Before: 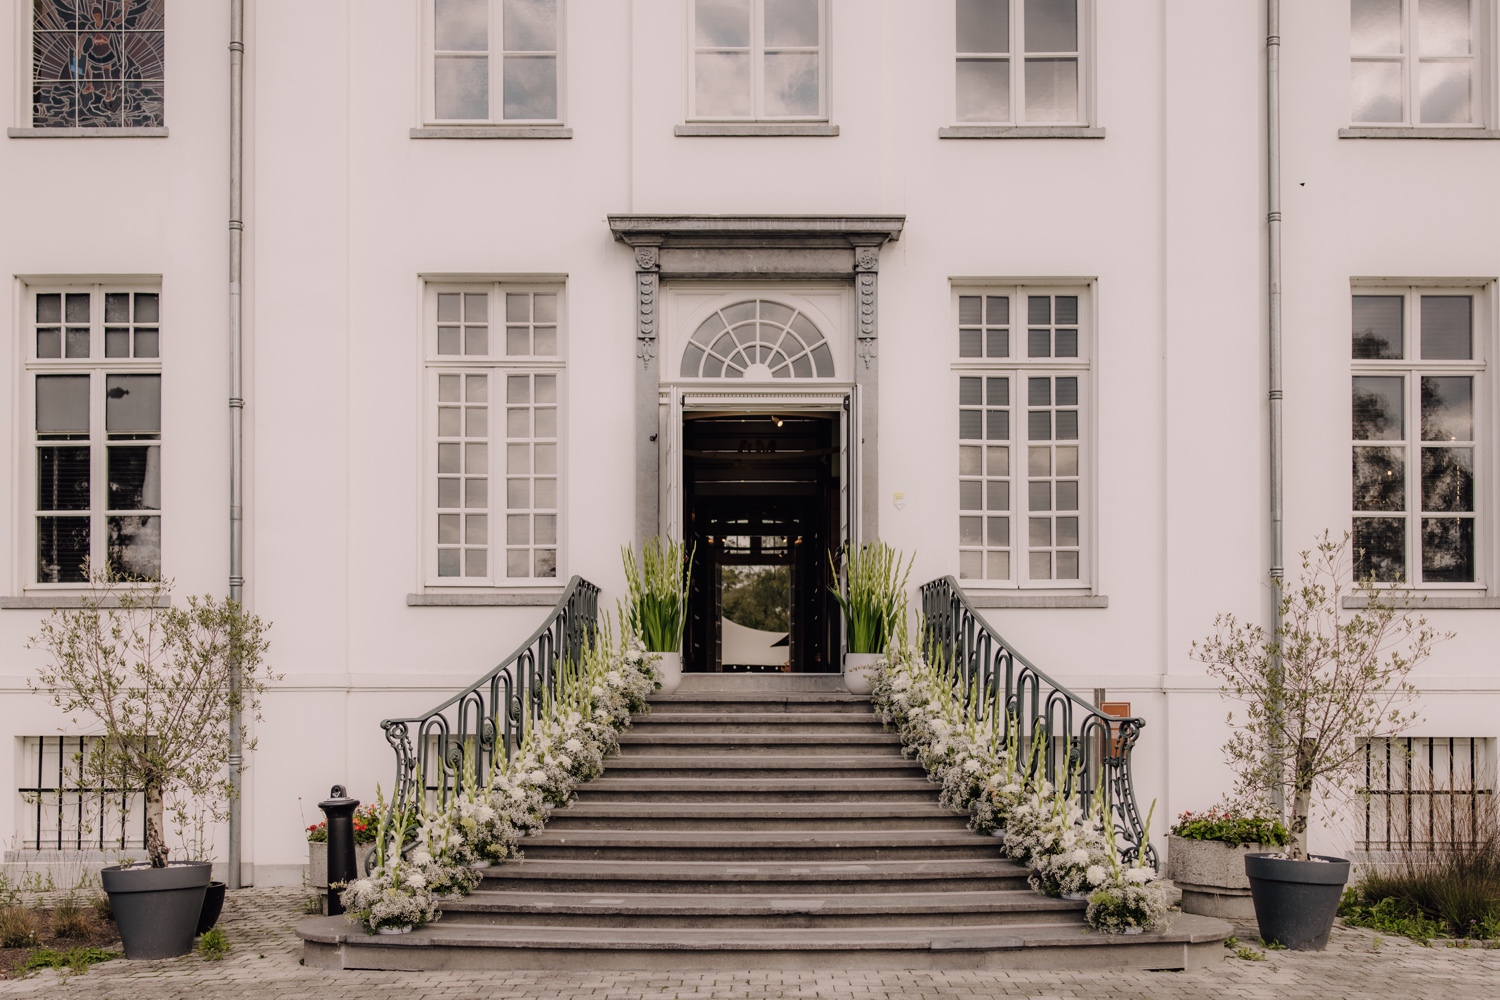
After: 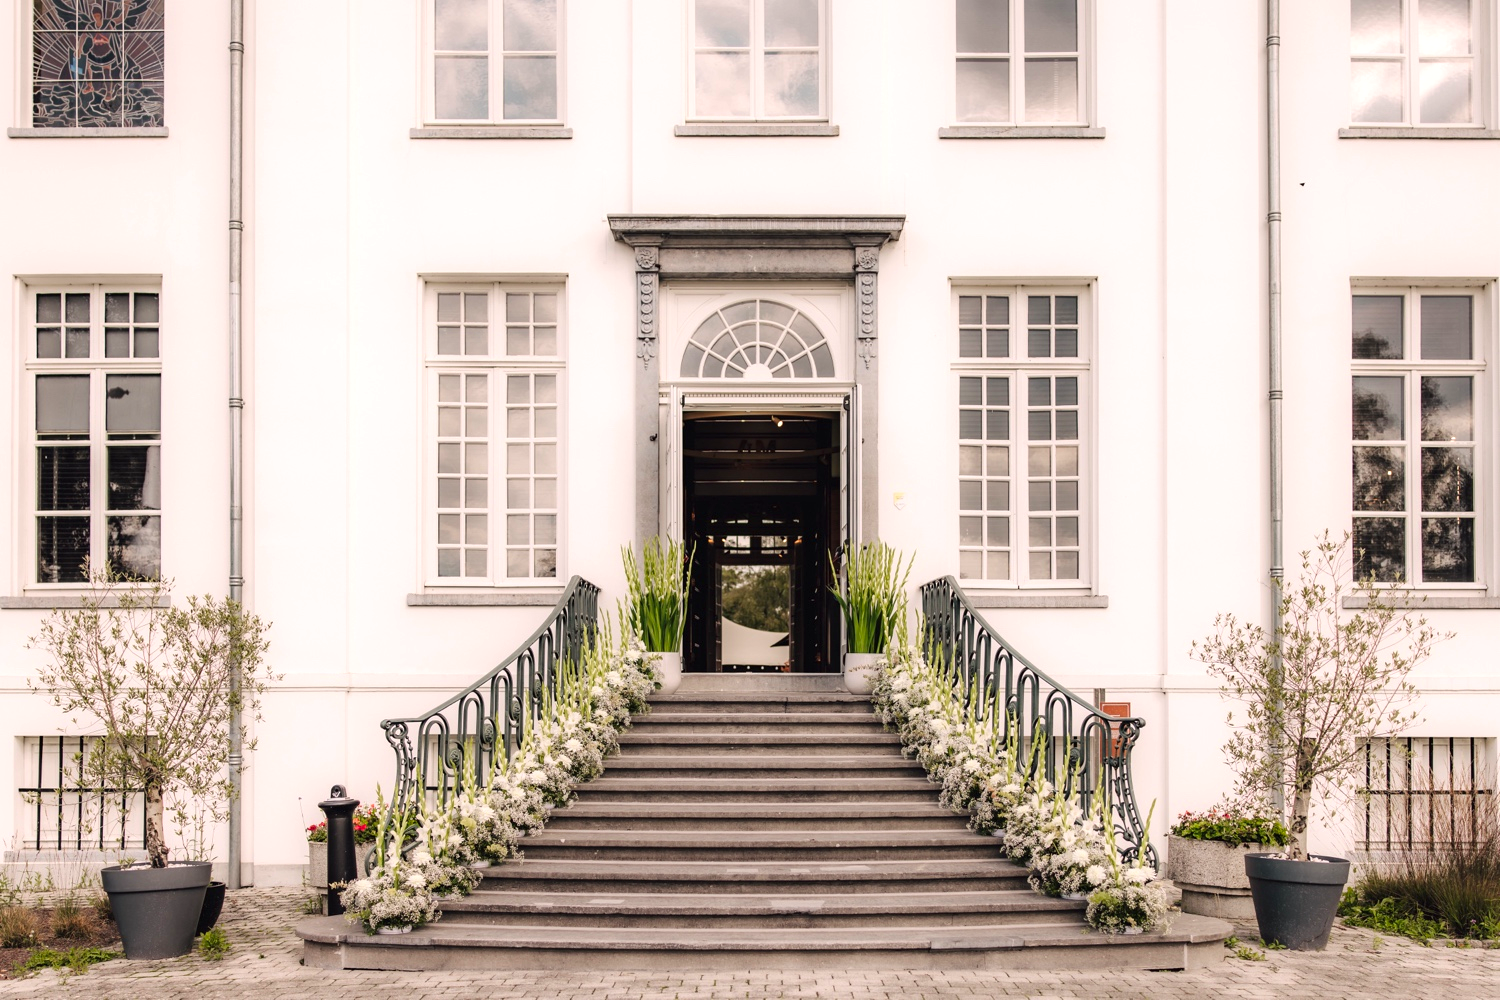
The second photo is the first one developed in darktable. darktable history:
color calibration: output R [0.946, 0.065, -0.013, 0], output G [-0.246, 1.264, -0.017, 0], output B [0.046, -0.098, 1.05, 0], illuminant custom, x 0.344, y 0.359, temperature 5045.54 K
exposure: black level correction 0, exposure 0.7 EV, compensate exposure bias true, compensate highlight preservation false
